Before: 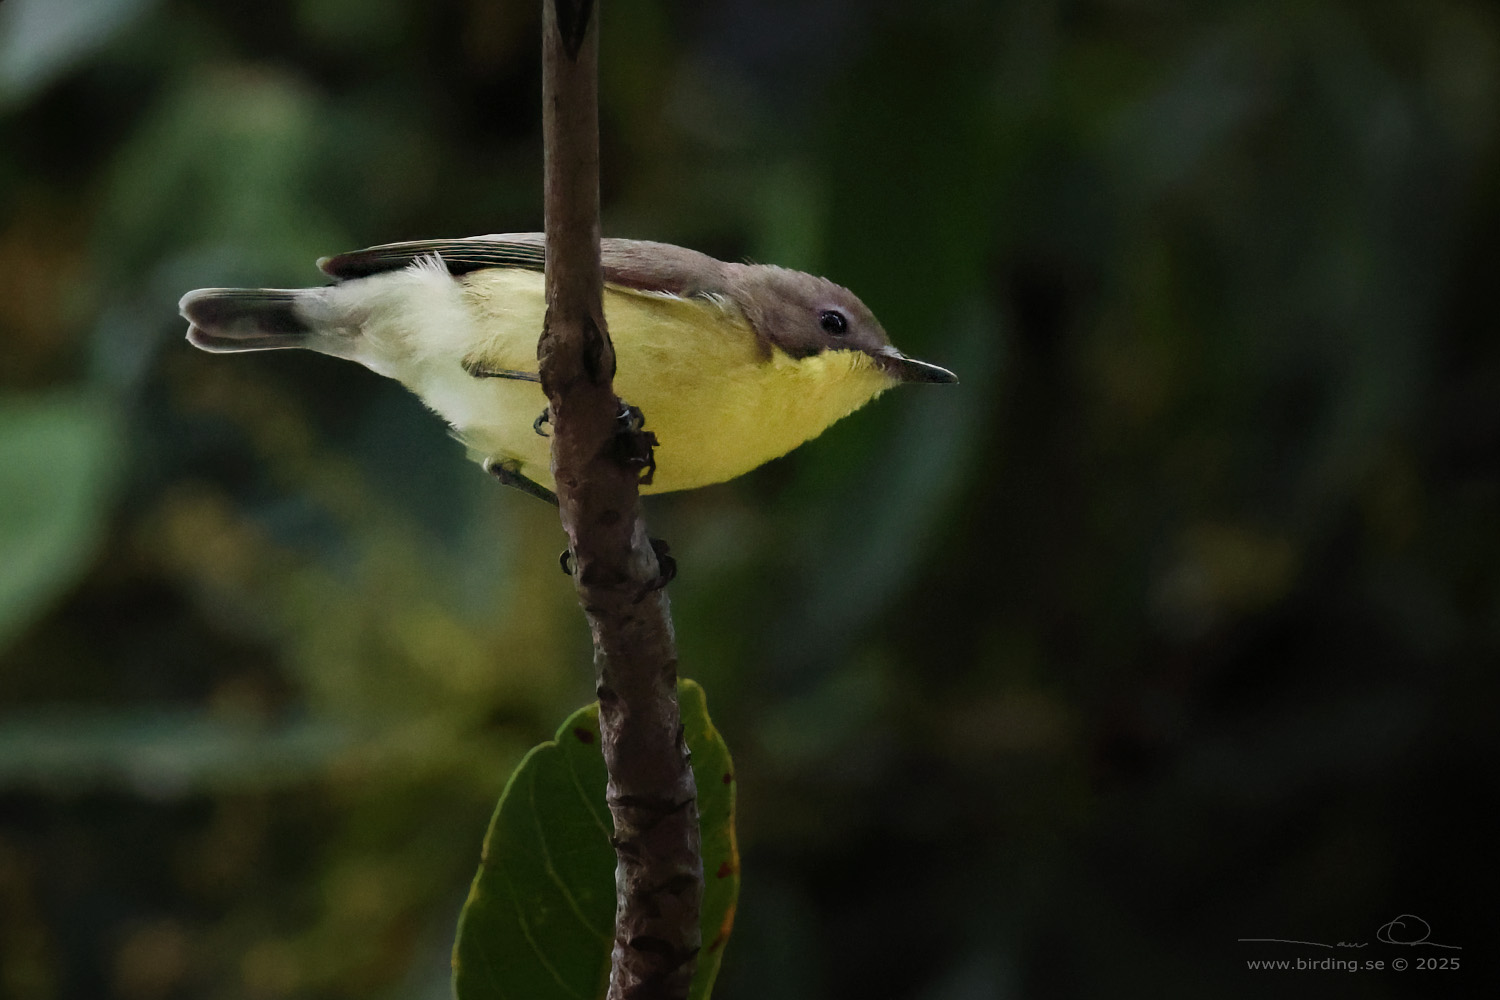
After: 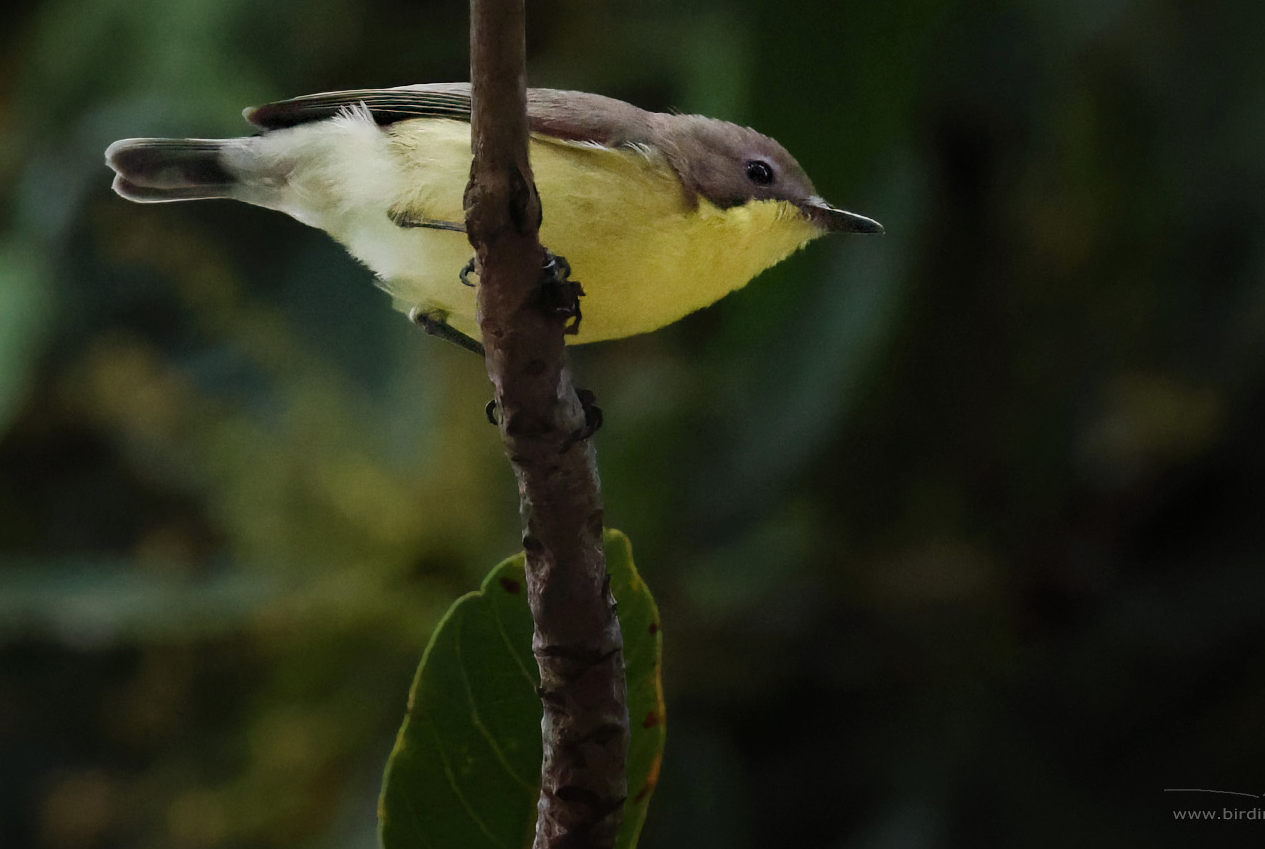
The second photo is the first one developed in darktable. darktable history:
crop and rotate: left 4.955%, top 15.048%, right 10.668%
exposure: exposure -0.049 EV, compensate highlight preservation false
